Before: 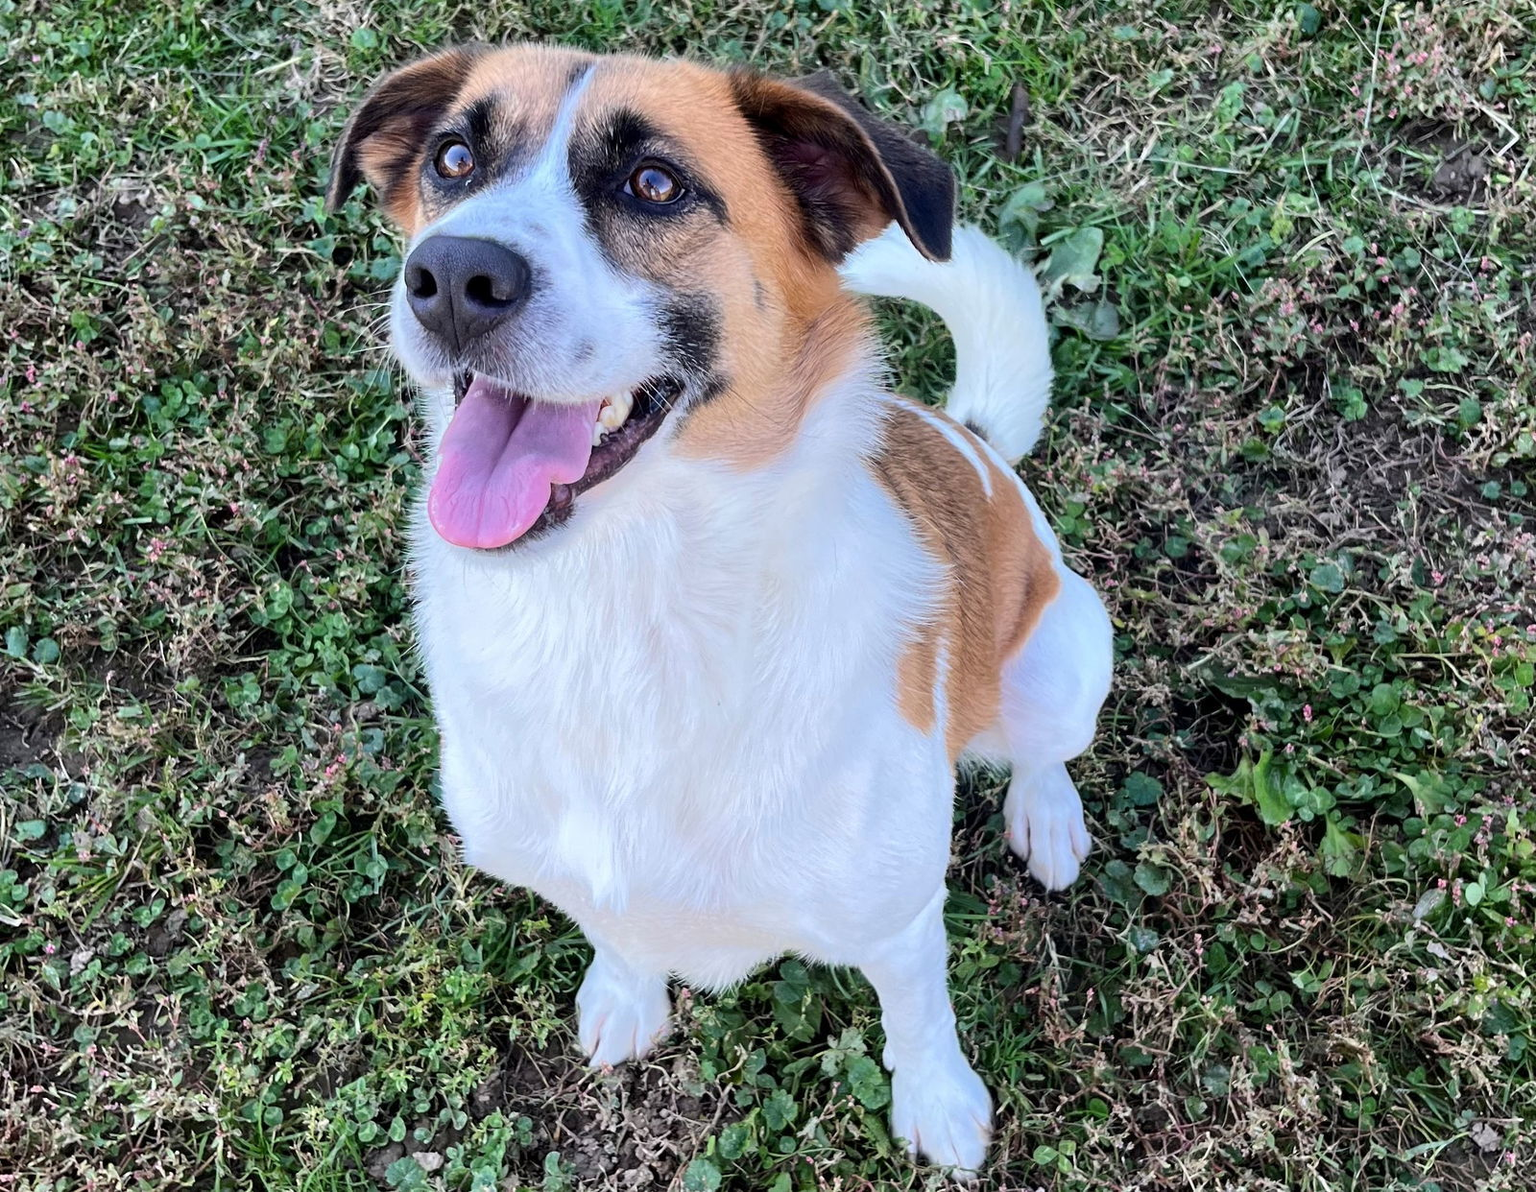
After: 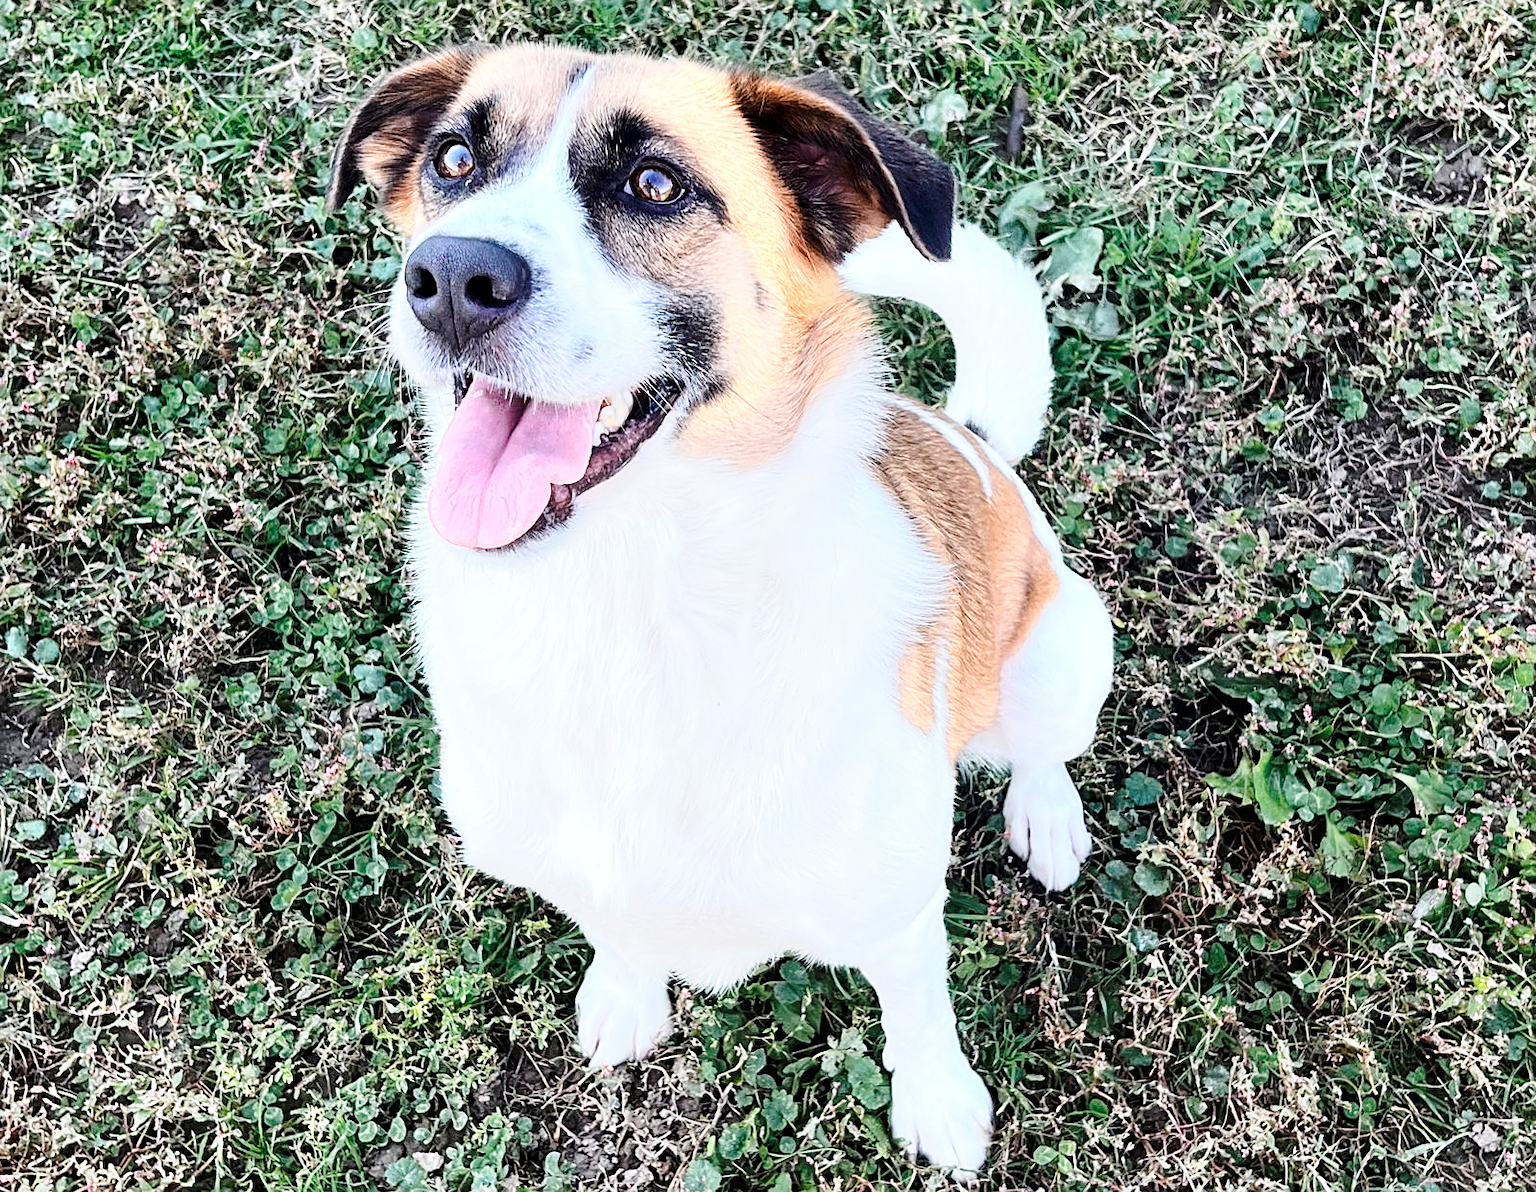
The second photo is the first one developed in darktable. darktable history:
sharpen: on, module defaults
base curve: curves: ch0 [(0, 0) (0.028, 0.03) (0.121, 0.232) (0.46, 0.748) (0.859, 0.968) (1, 1)], preserve colors none
color zones: curves: ch0 [(0.018, 0.548) (0.197, 0.654) (0.425, 0.447) (0.605, 0.658) (0.732, 0.579)]; ch1 [(0.105, 0.531) (0.224, 0.531) (0.386, 0.39) (0.618, 0.456) (0.732, 0.456) (0.956, 0.421)]; ch2 [(0.039, 0.583) (0.215, 0.465) (0.399, 0.544) (0.465, 0.548) (0.614, 0.447) (0.724, 0.43) (0.882, 0.623) (0.956, 0.632)]
